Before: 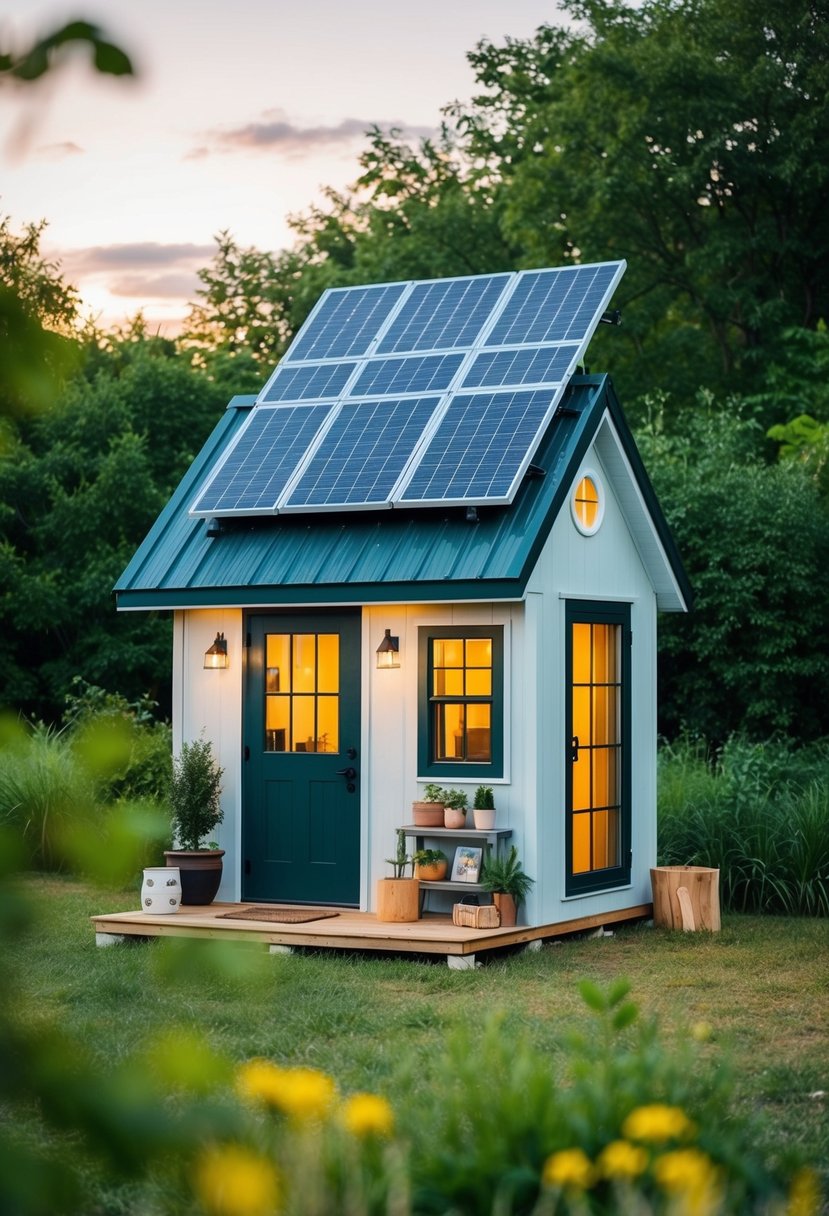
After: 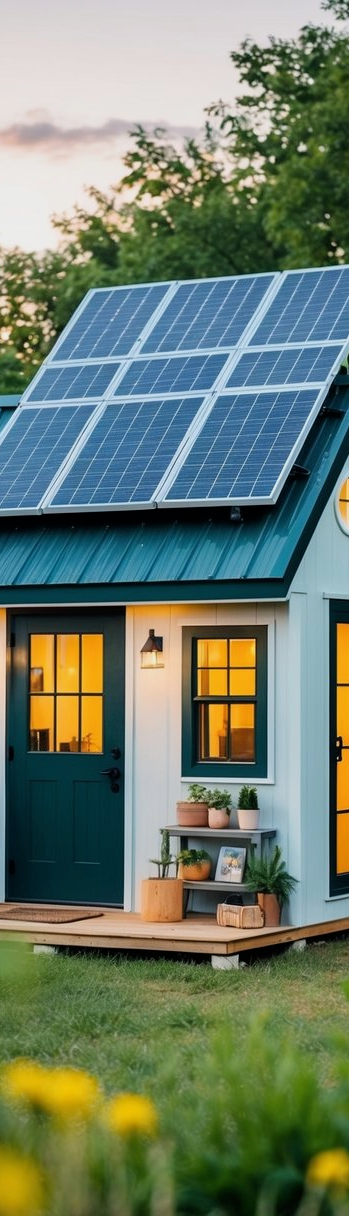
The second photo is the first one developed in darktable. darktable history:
filmic rgb: black relative exposure -9.42 EV, white relative exposure 3.04 EV, hardness 6.18
tone curve: color space Lab, independent channels, preserve colors none
crop: left 28.574%, right 29.293%
